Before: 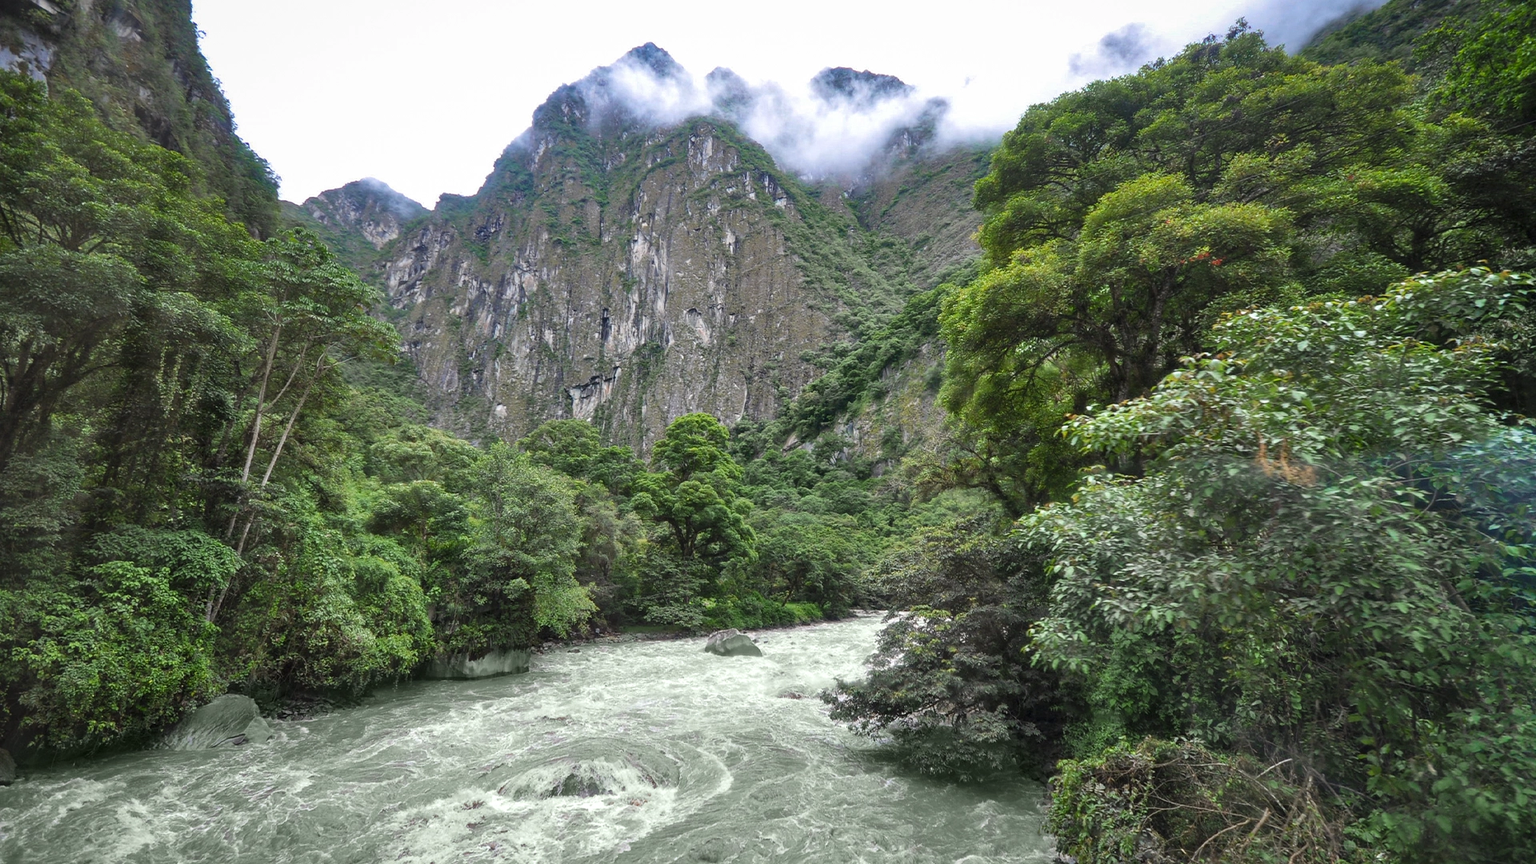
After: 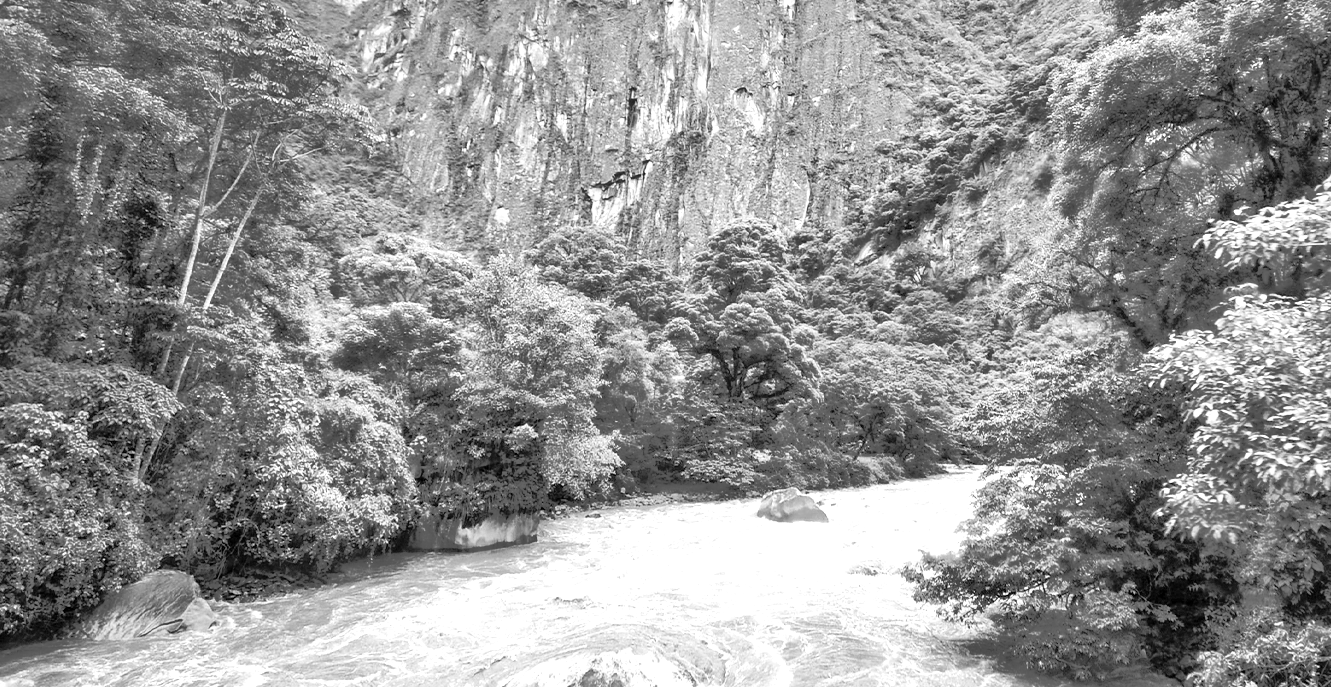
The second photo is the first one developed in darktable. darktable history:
exposure: black level correction 0.001, exposure 0.955 EV, compensate exposure bias true, compensate highlight preservation false
color correction: highlights a* -20.17, highlights b* 20.27, shadows a* 20.03, shadows b* -20.46, saturation 0.43
contrast brightness saturation: contrast 0.15, brightness 0.05
rgb levels: preserve colors max RGB
monochrome: a -6.99, b 35.61, size 1.4
tone equalizer: -8 EV -0.528 EV, -7 EV -0.319 EV, -6 EV -0.083 EV, -5 EV 0.413 EV, -4 EV 0.985 EV, -3 EV 0.791 EV, -2 EV -0.01 EV, -1 EV 0.14 EV, +0 EV -0.012 EV, smoothing 1
crop: left 6.488%, top 27.668%, right 24.183%, bottom 8.656%
